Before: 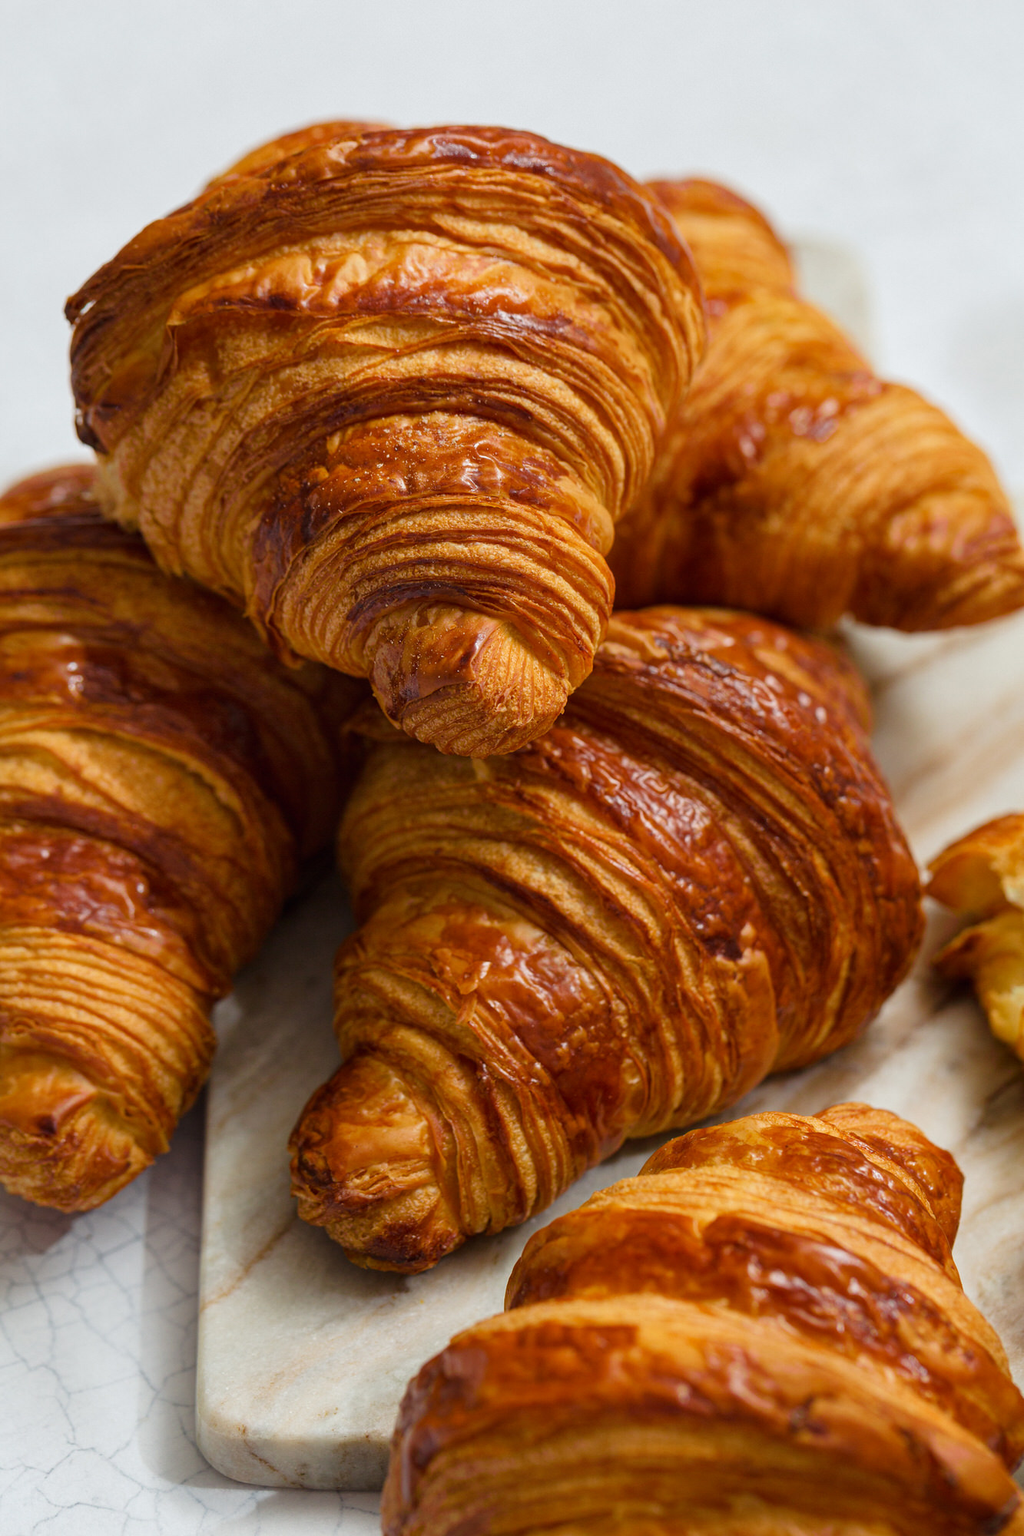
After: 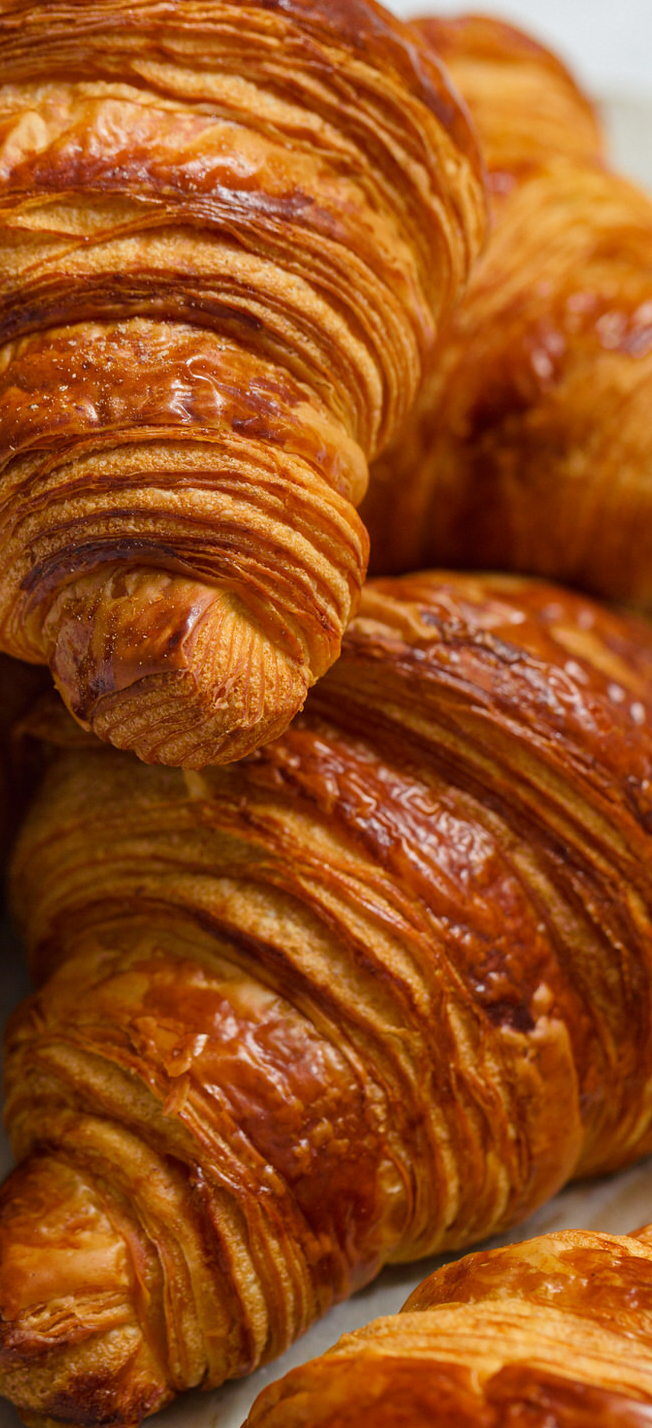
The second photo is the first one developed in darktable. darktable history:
crop: left 32.347%, top 10.943%, right 18.681%, bottom 17.613%
